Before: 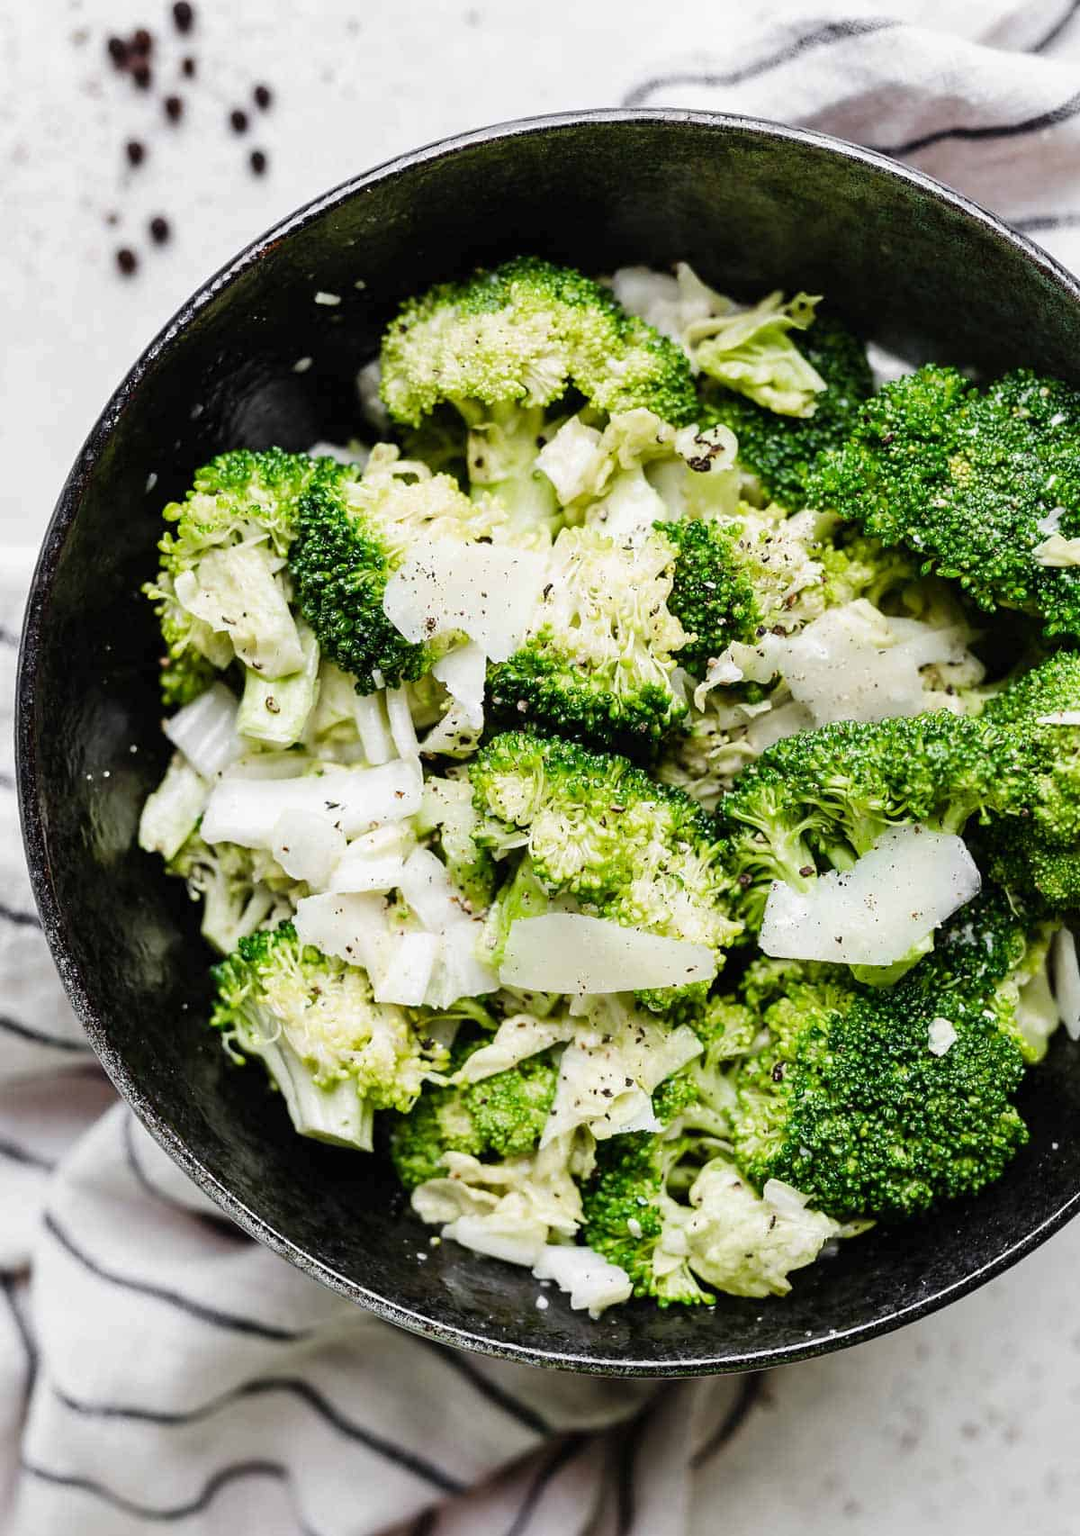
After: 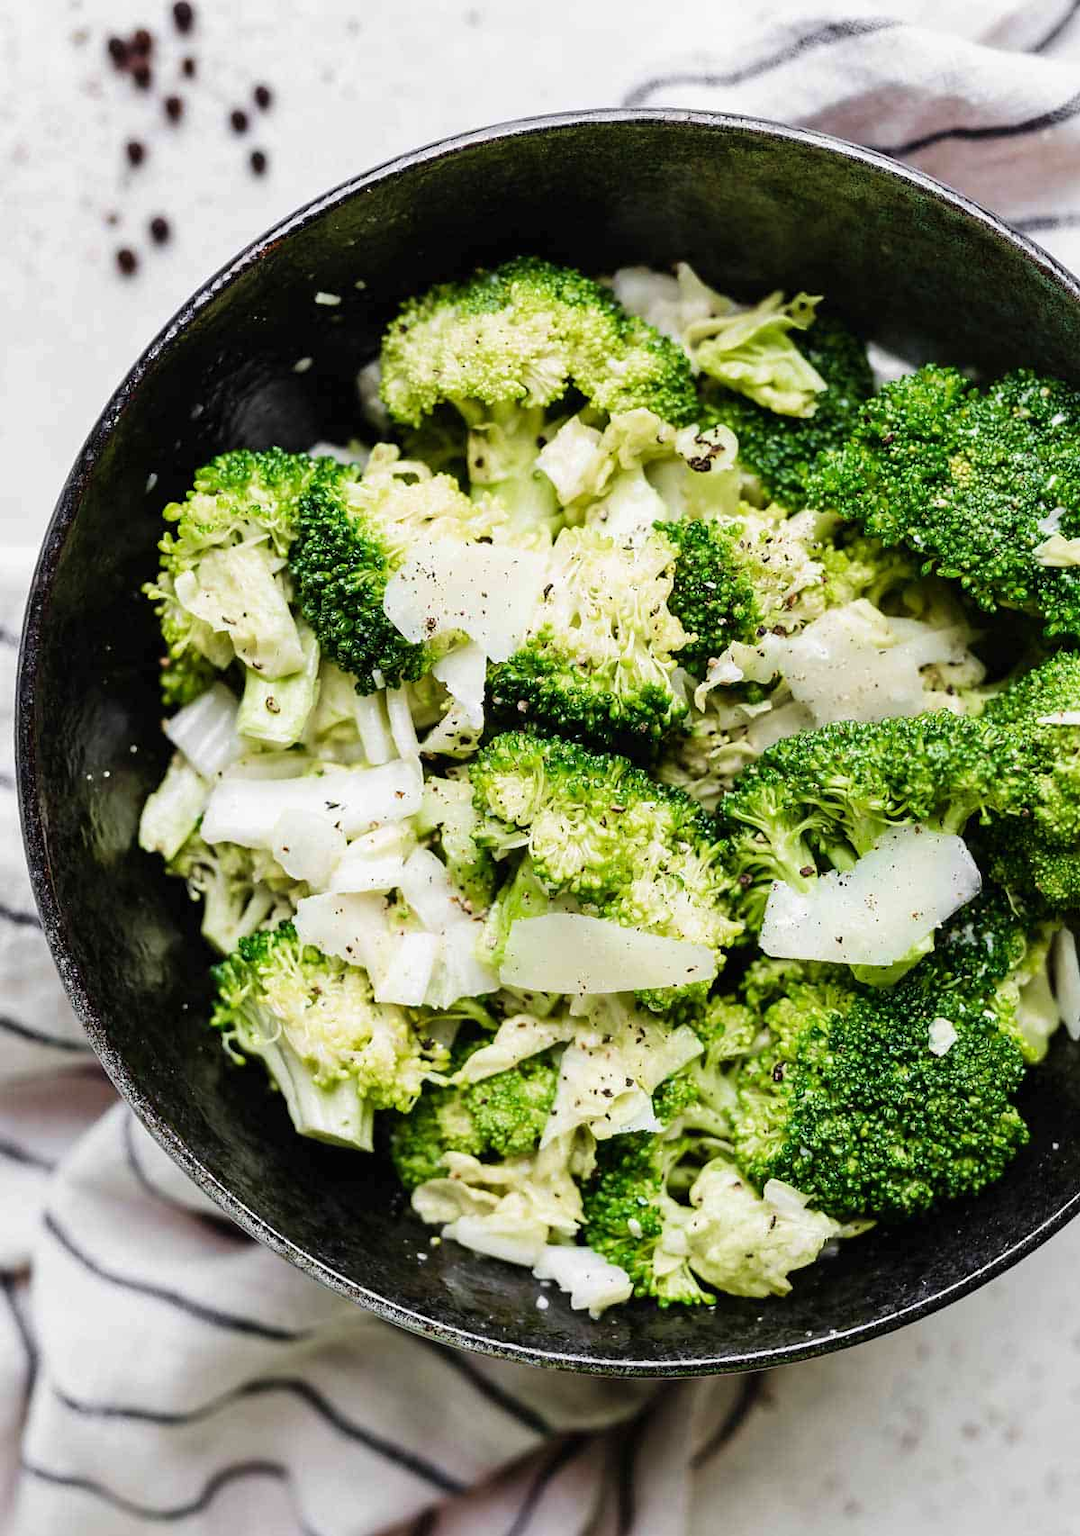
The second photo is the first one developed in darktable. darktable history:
velvia: on, module defaults
levels: mode automatic, levels [0, 0.478, 1]
